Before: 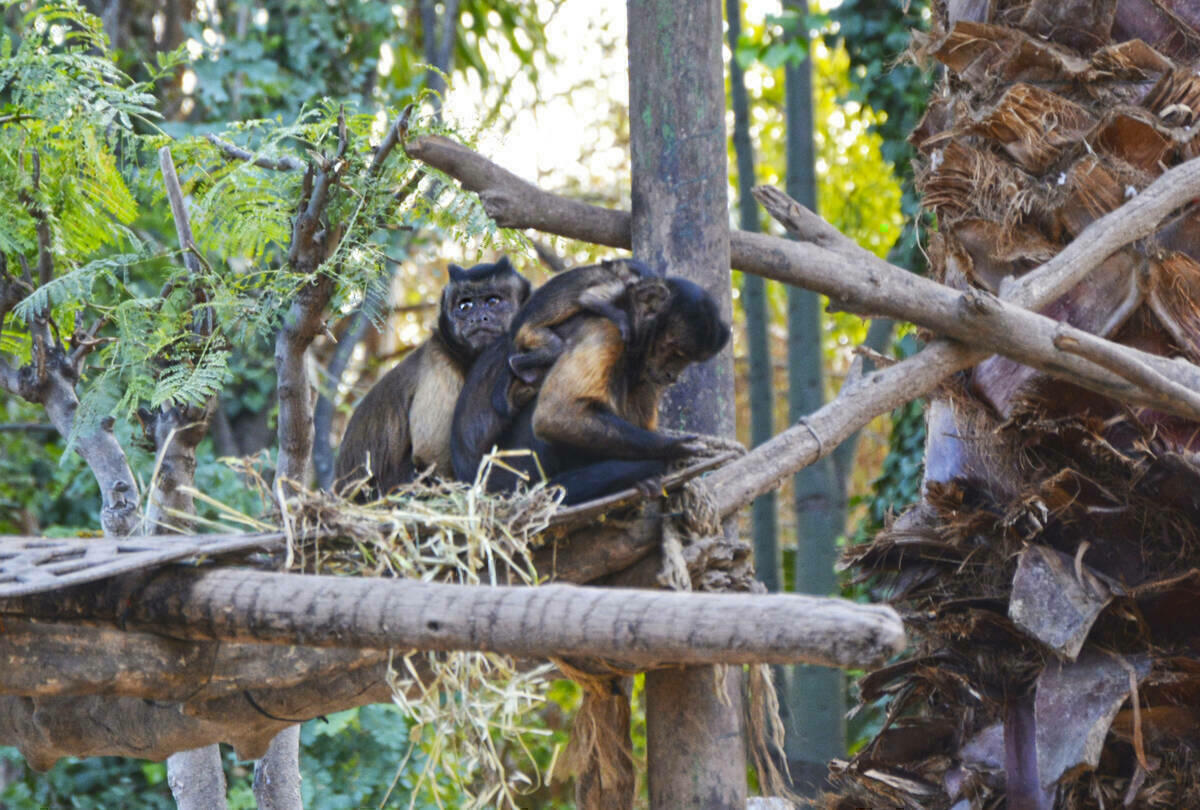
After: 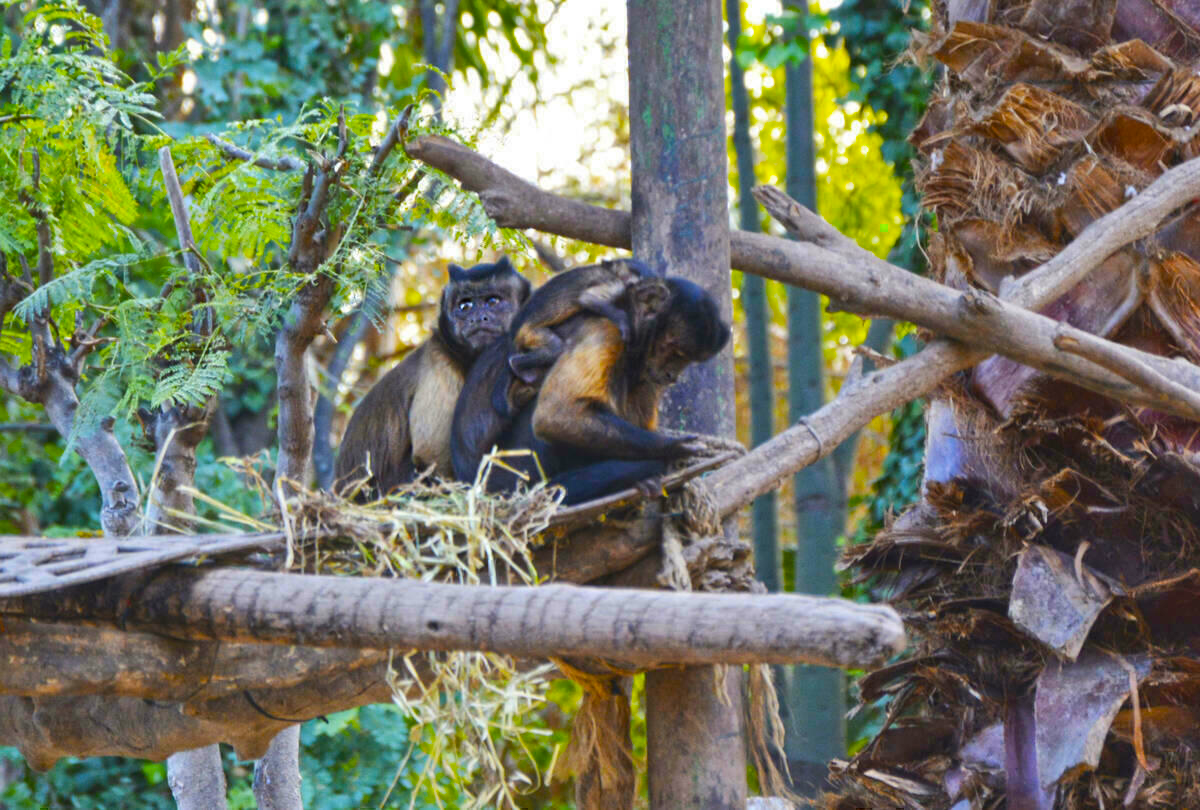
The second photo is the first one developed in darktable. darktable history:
color balance rgb: linear chroma grading › global chroma 15%, perceptual saturation grading › global saturation 30%
shadows and highlights: soften with gaussian
